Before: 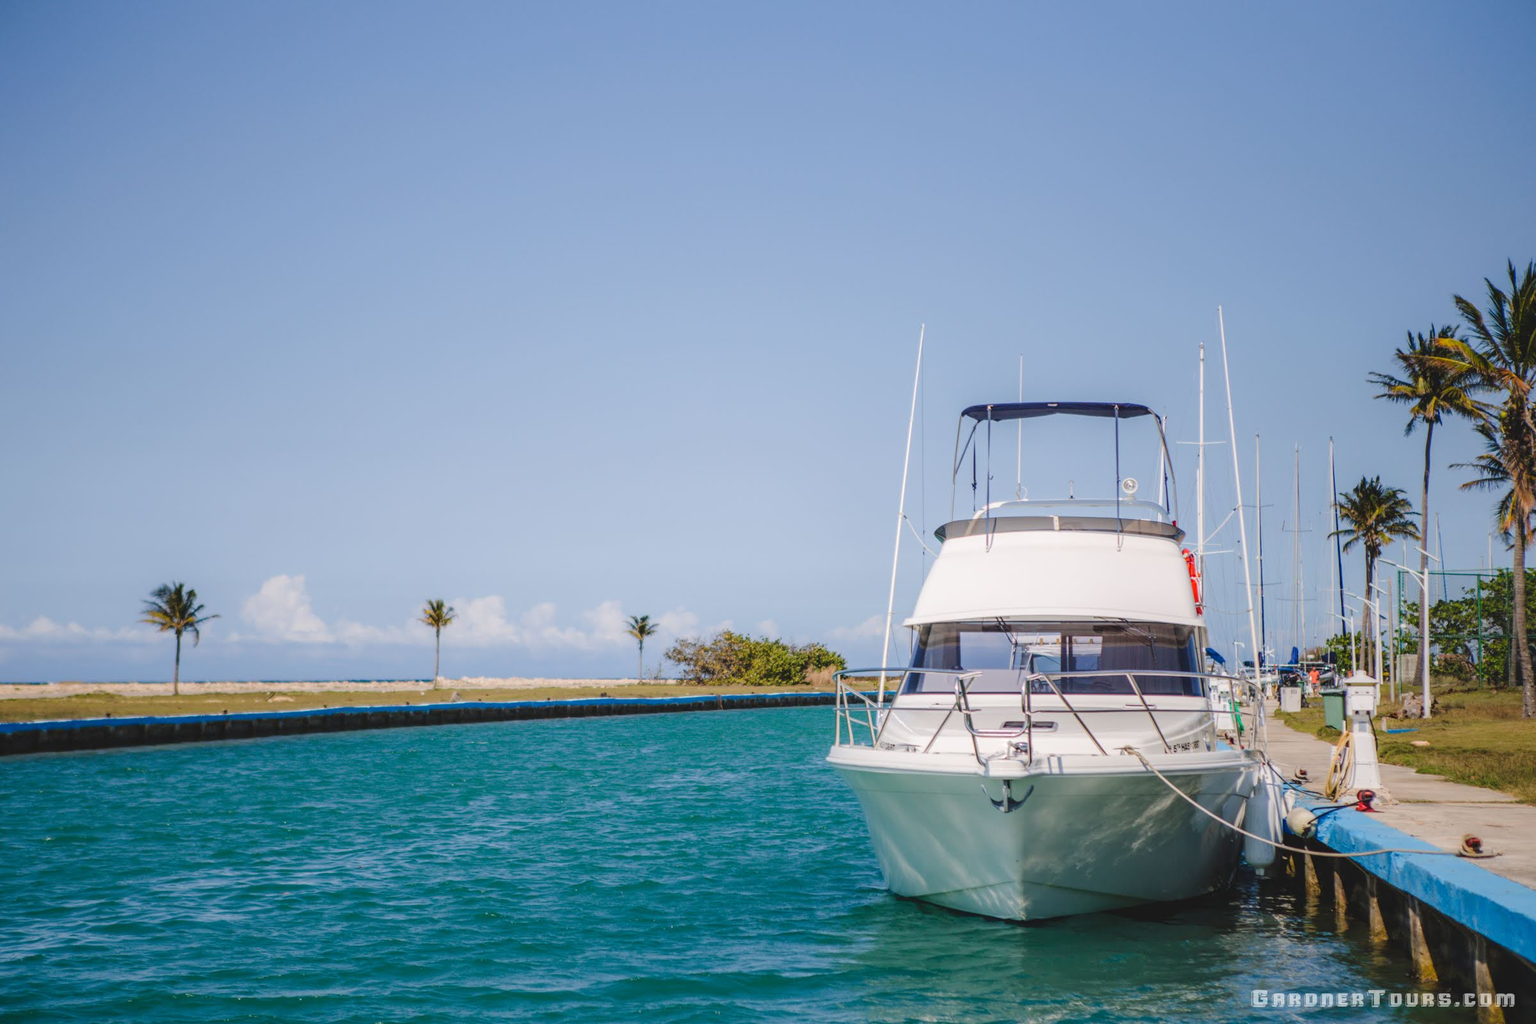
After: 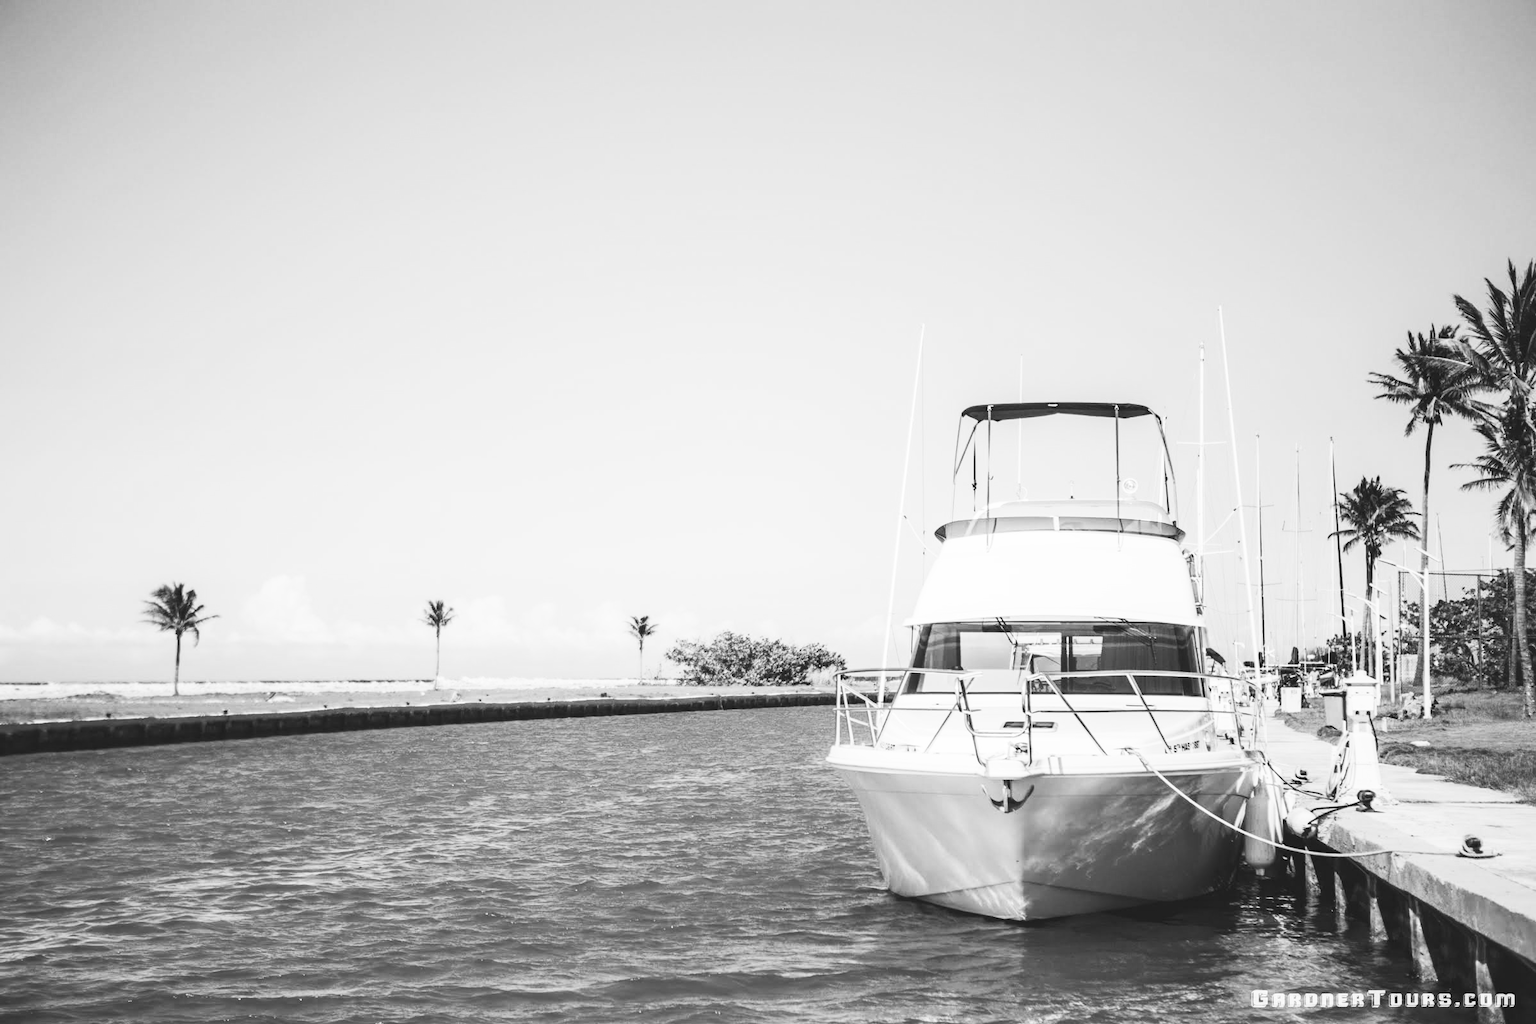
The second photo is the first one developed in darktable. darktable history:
contrast brightness saturation: contrast 0.53, brightness 0.47, saturation -1
color contrast: green-magenta contrast 0.85, blue-yellow contrast 1.25, unbound 0
